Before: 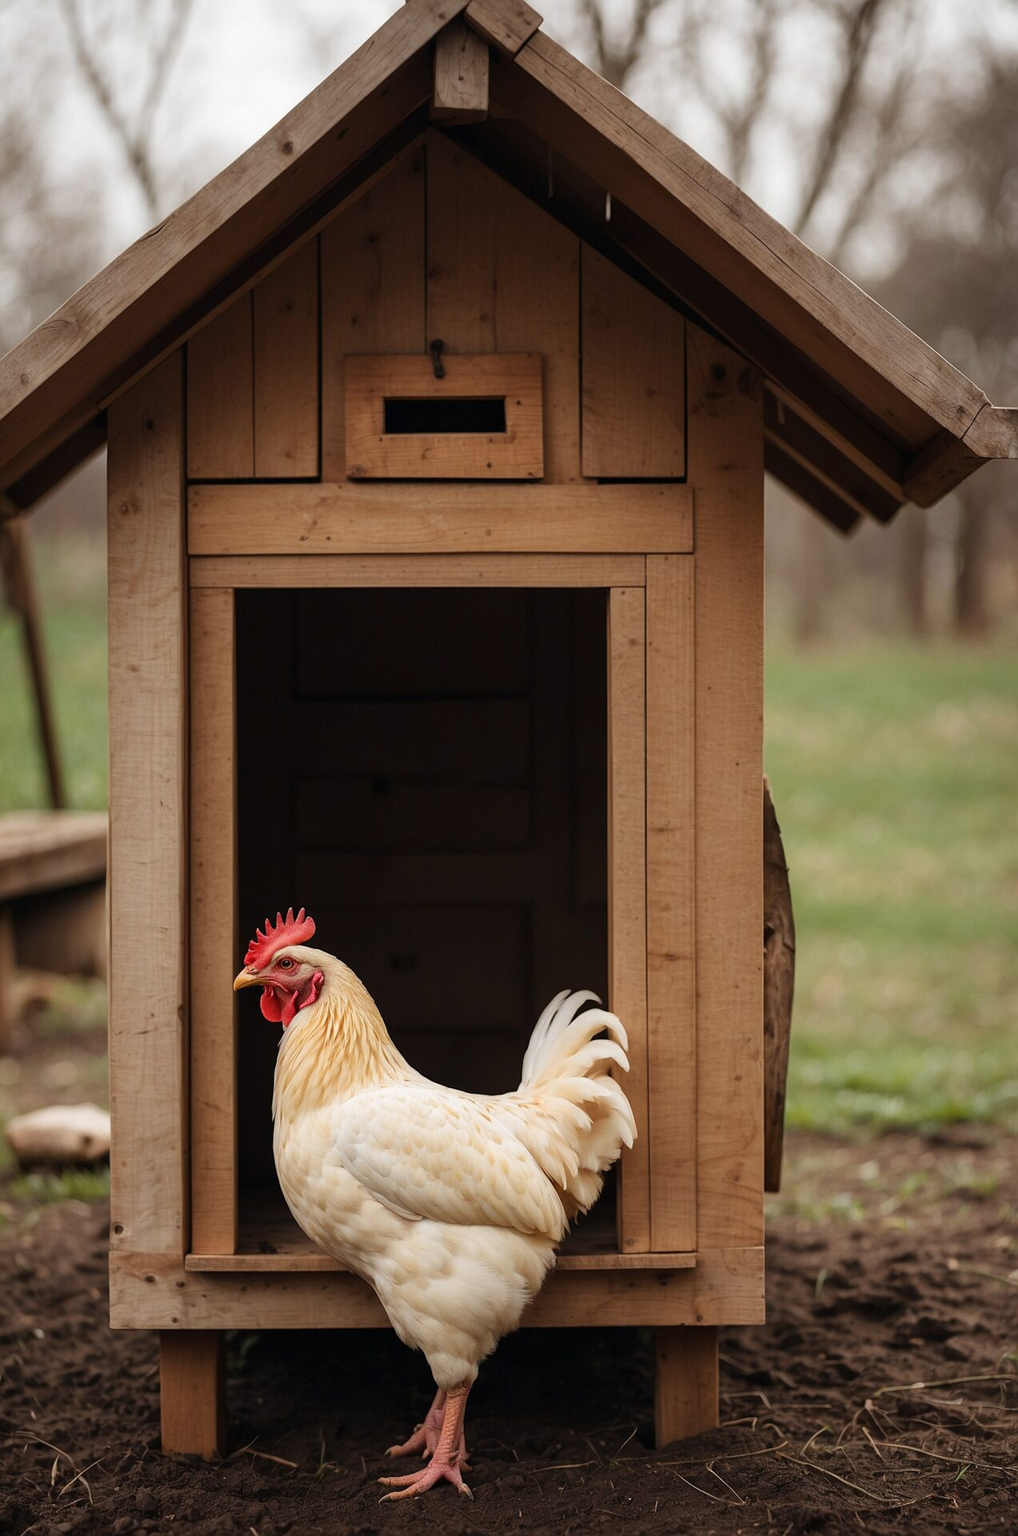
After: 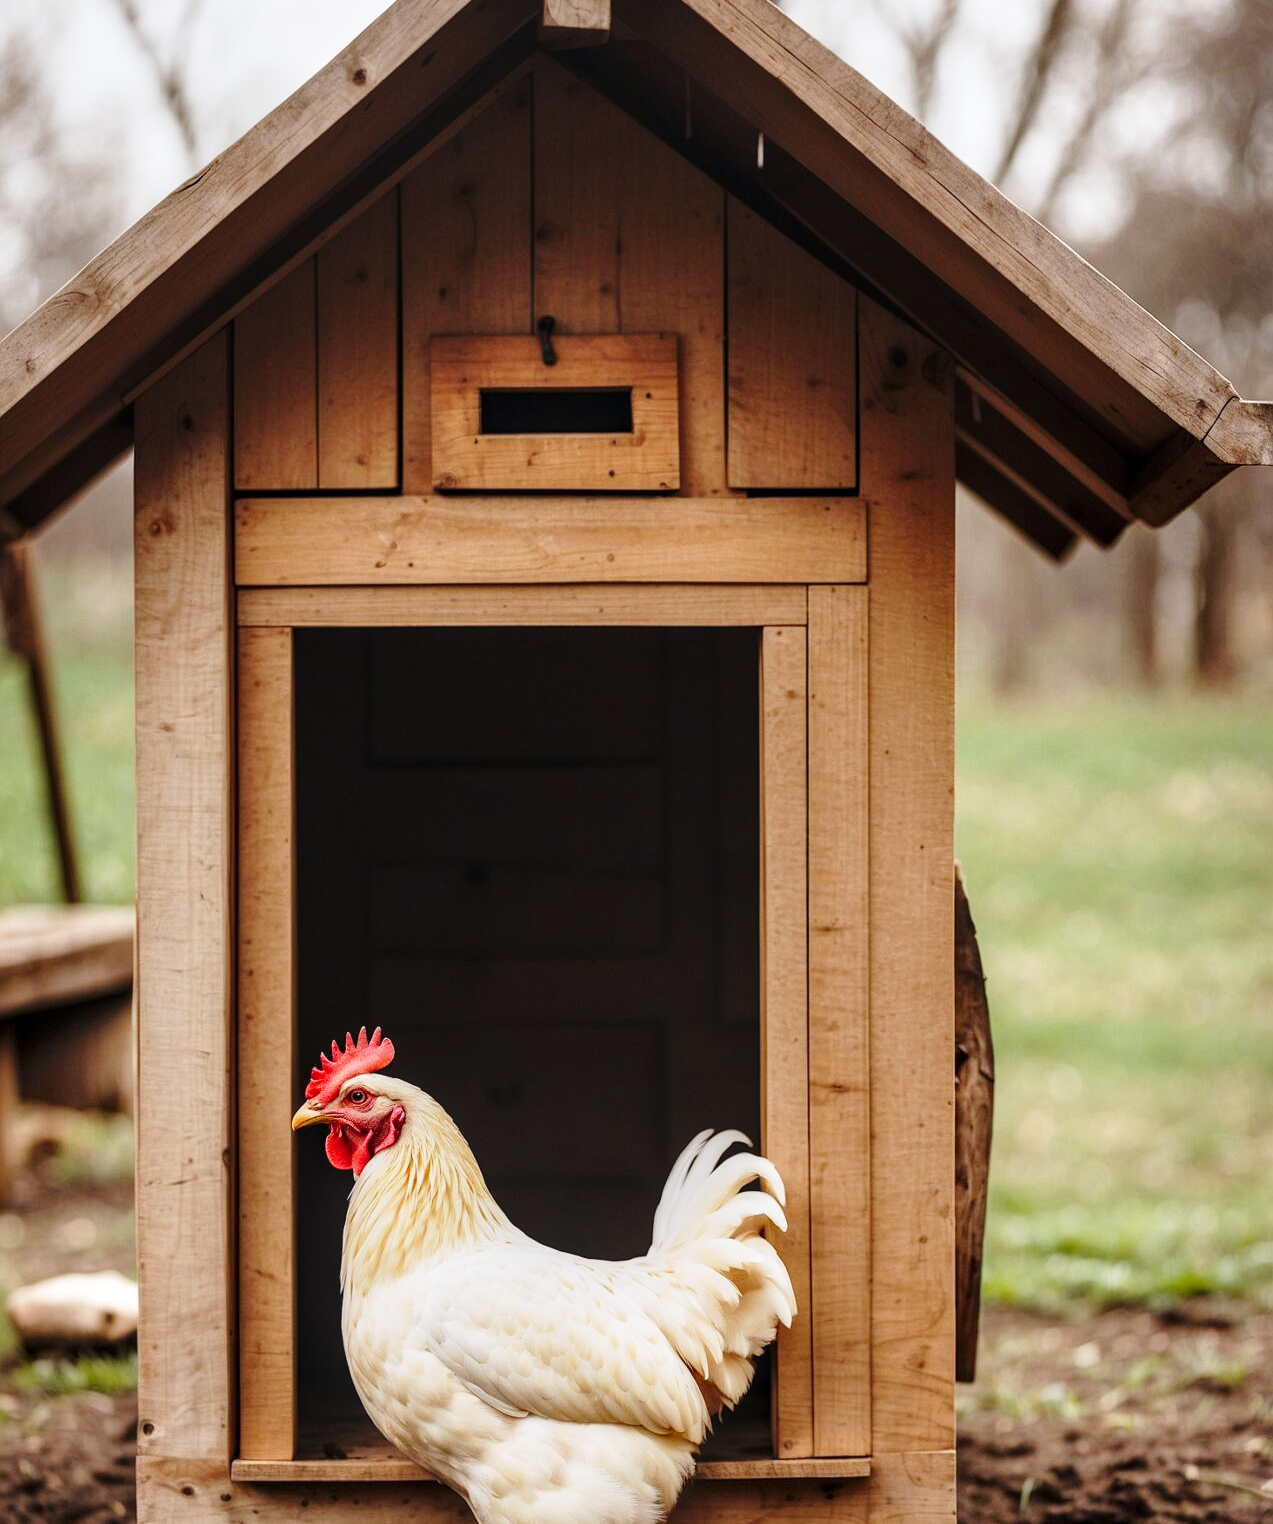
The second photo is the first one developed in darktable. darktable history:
crop and rotate: top 5.667%, bottom 14.937%
local contrast: on, module defaults
tone equalizer: on, module defaults
white balance: red 0.983, blue 1.036
base curve: curves: ch0 [(0, 0) (0.028, 0.03) (0.121, 0.232) (0.46, 0.748) (0.859, 0.968) (1, 1)], preserve colors none
